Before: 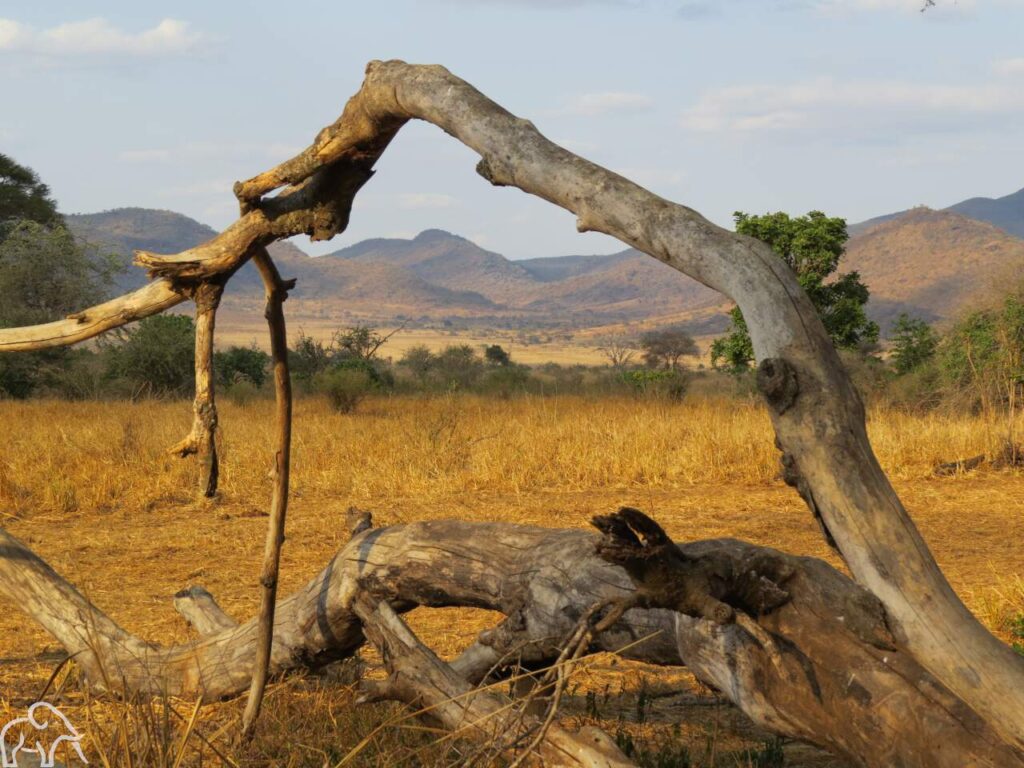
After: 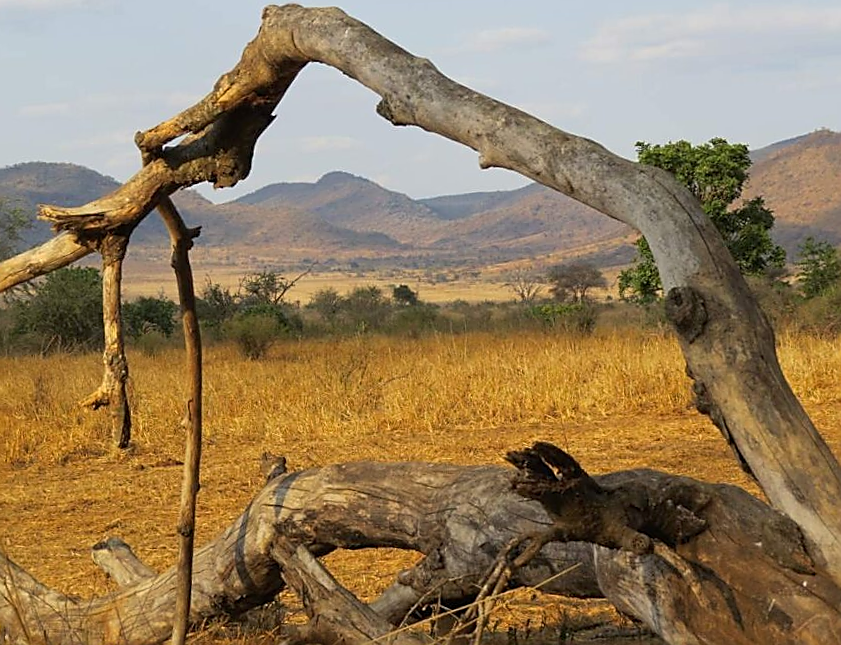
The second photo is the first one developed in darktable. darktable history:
rotate and perspective: rotation -2.29°, automatic cropping off
crop and rotate: left 10.071%, top 10.071%, right 10.02%, bottom 10.02%
sharpen: radius 1.4, amount 1.25, threshold 0.7
